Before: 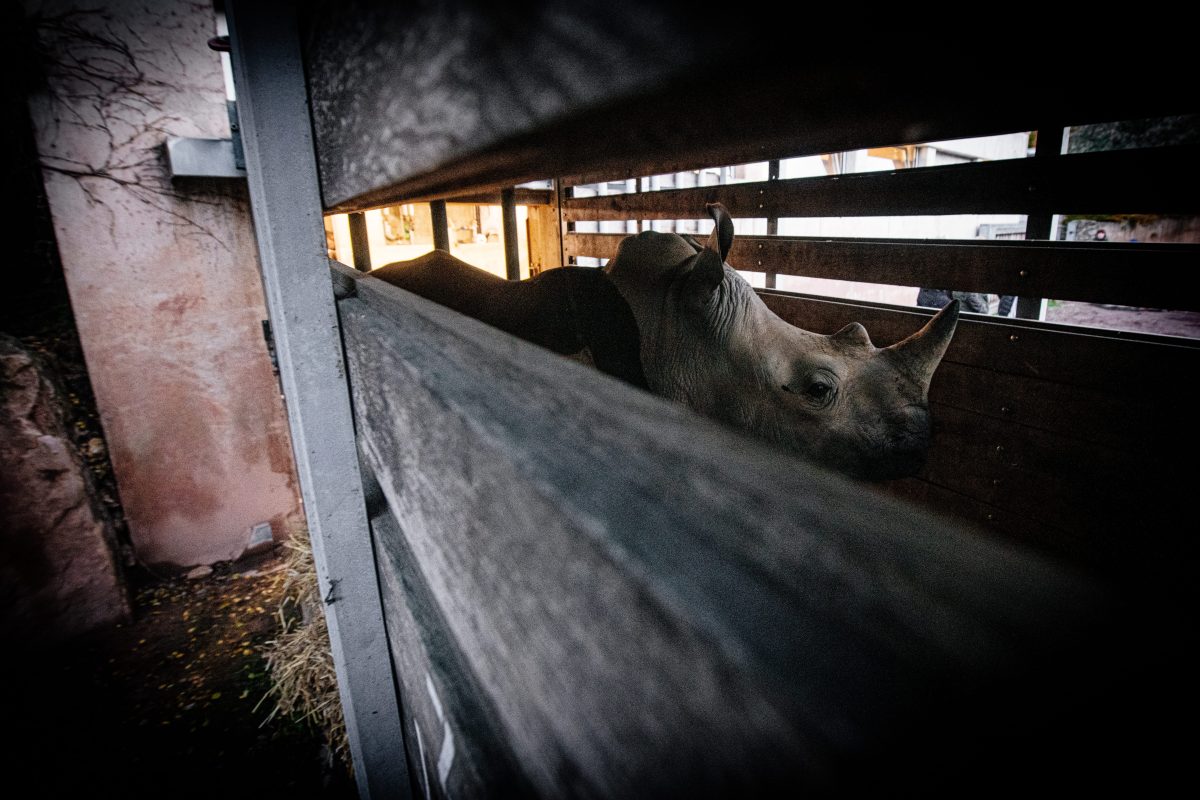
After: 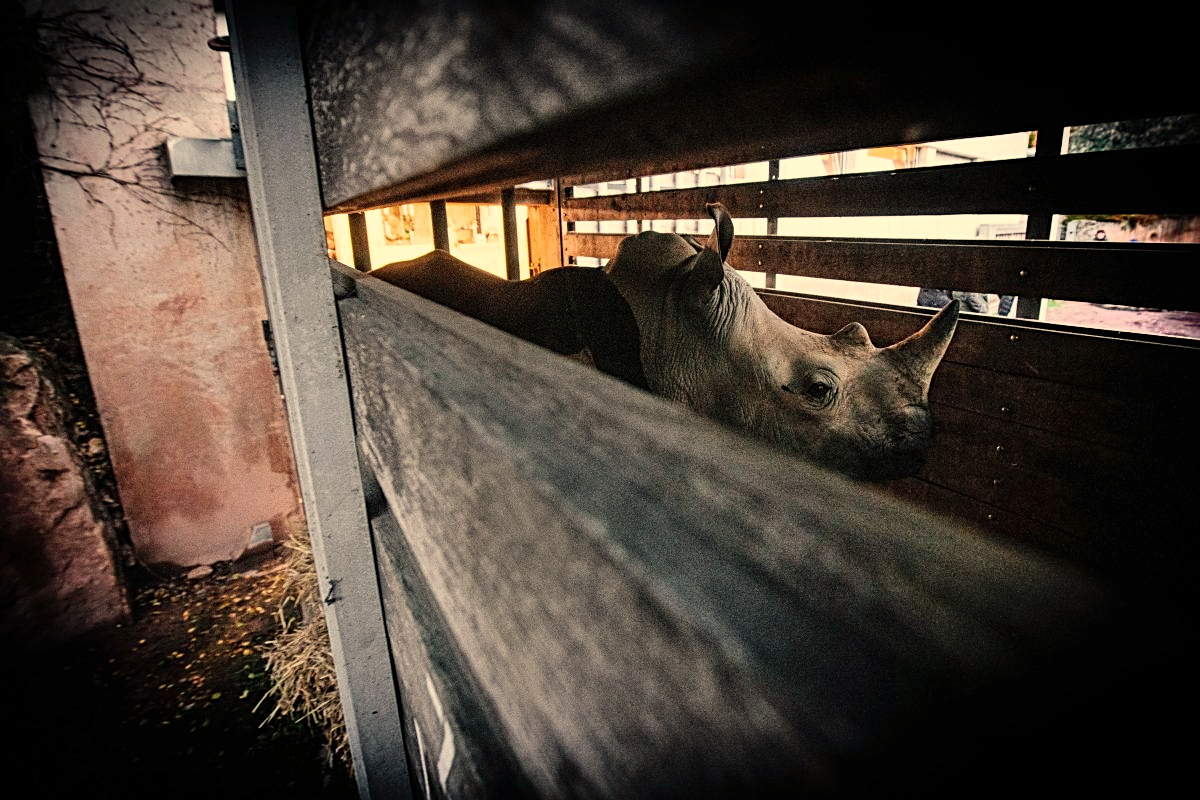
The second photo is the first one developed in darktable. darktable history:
sharpen: radius 2.529, amount 0.323
shadows and highlights: low approximation 0.01, soften with gaussian
white balance: red 1.123, blue 0.83
